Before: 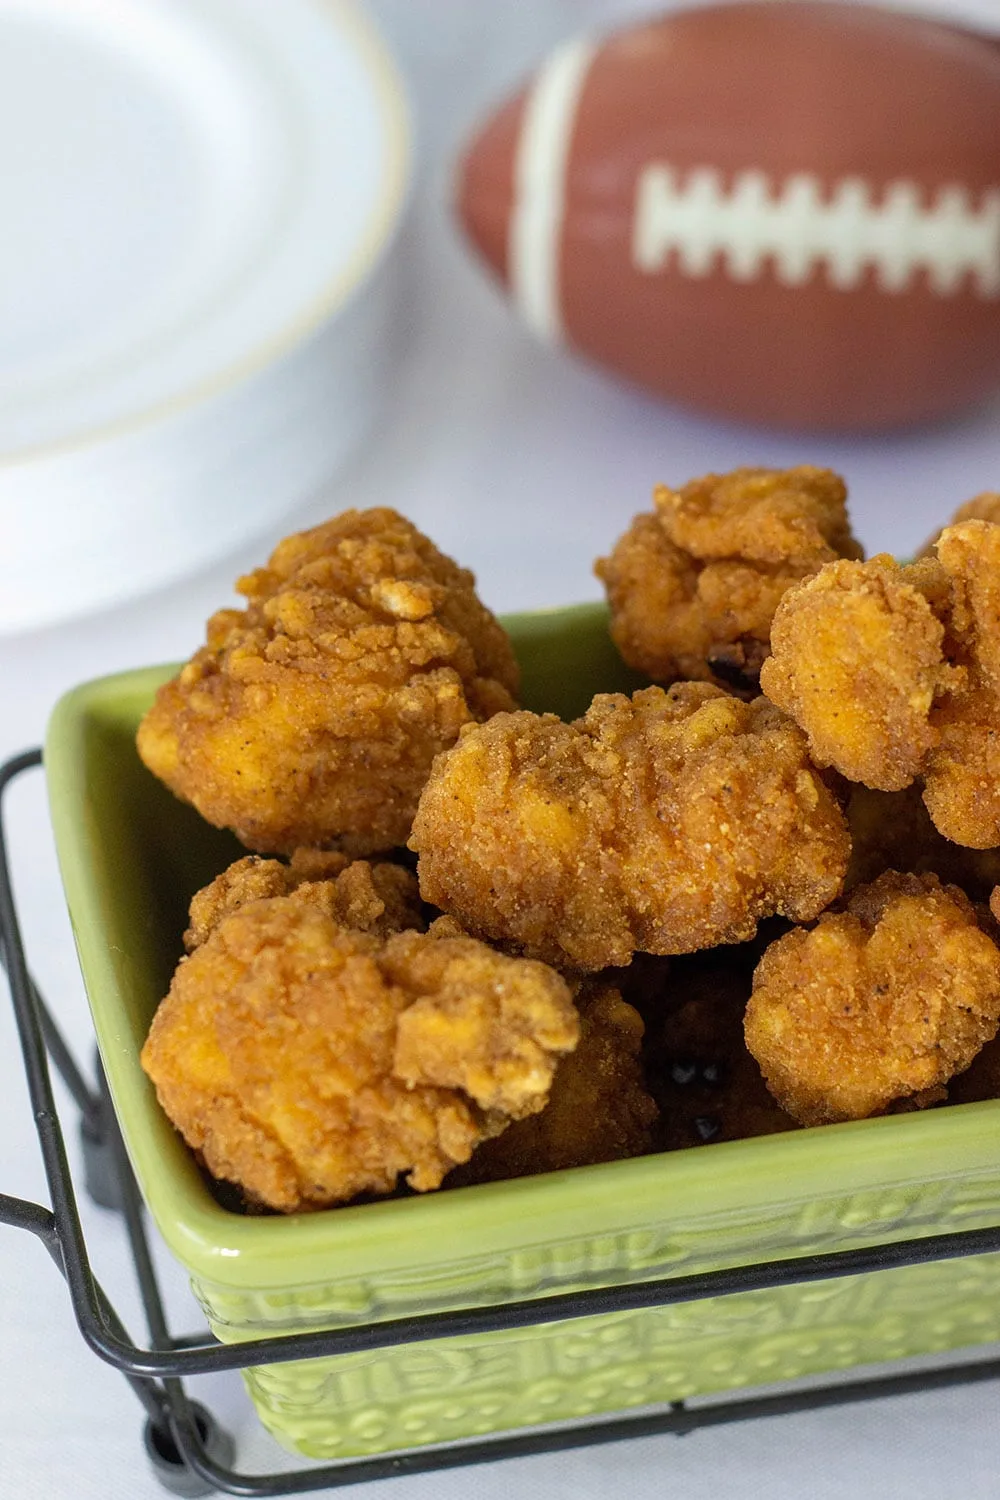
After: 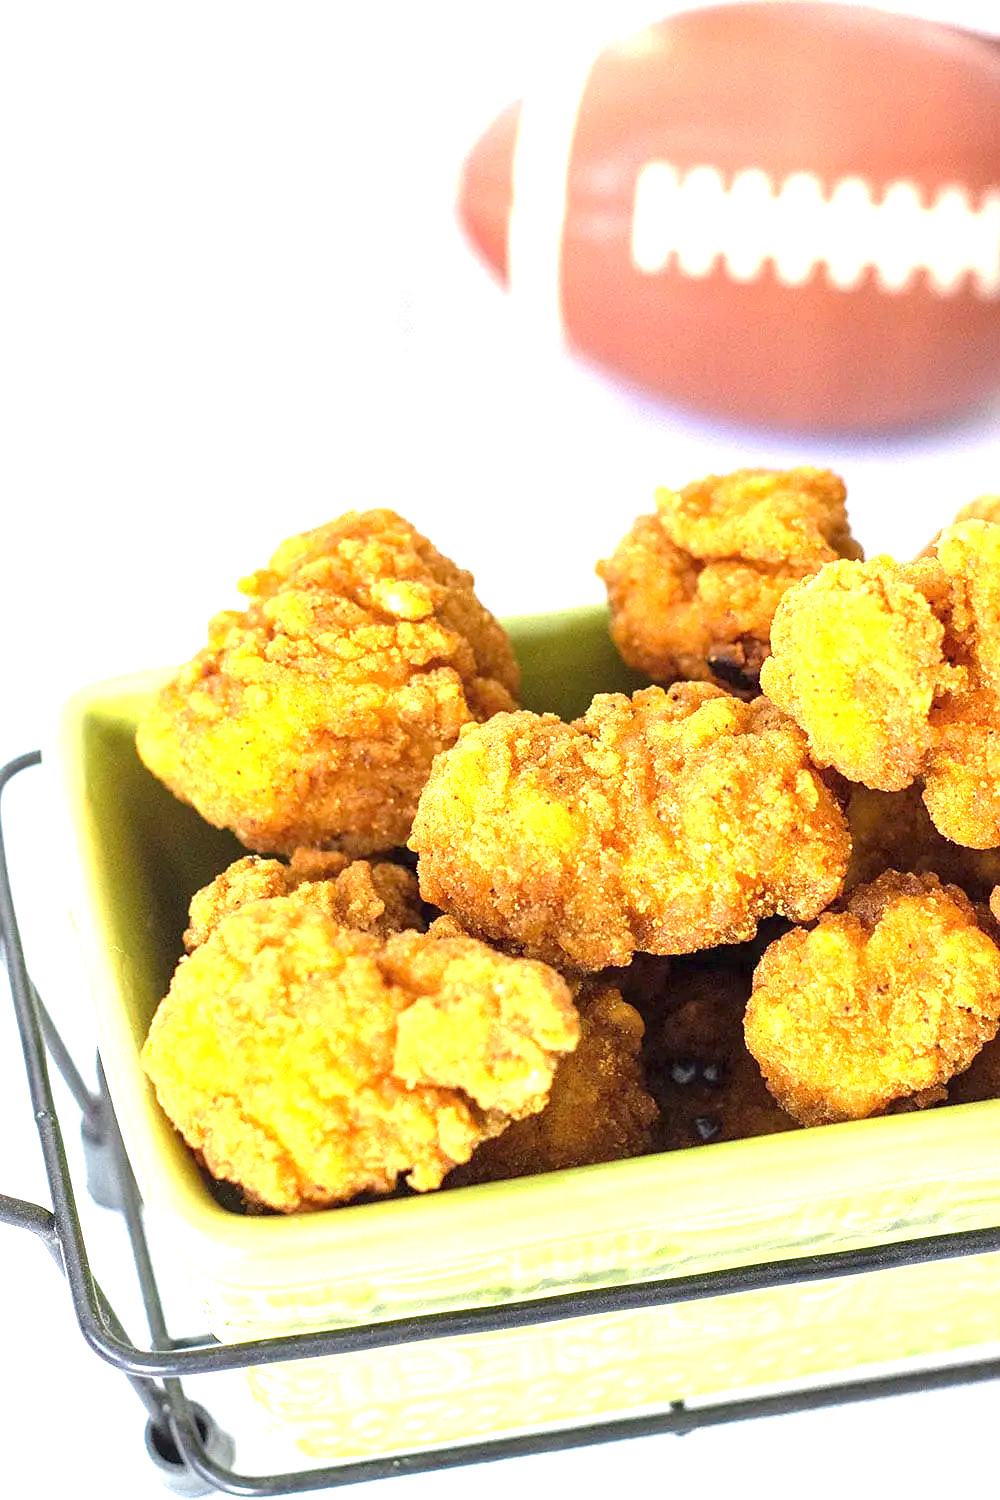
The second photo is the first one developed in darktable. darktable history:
exposure: black level correction 0, exposure 2 EV, compensate highlight preservation false
sharpen: radius 1.272, amount 0.305, threshold 0
